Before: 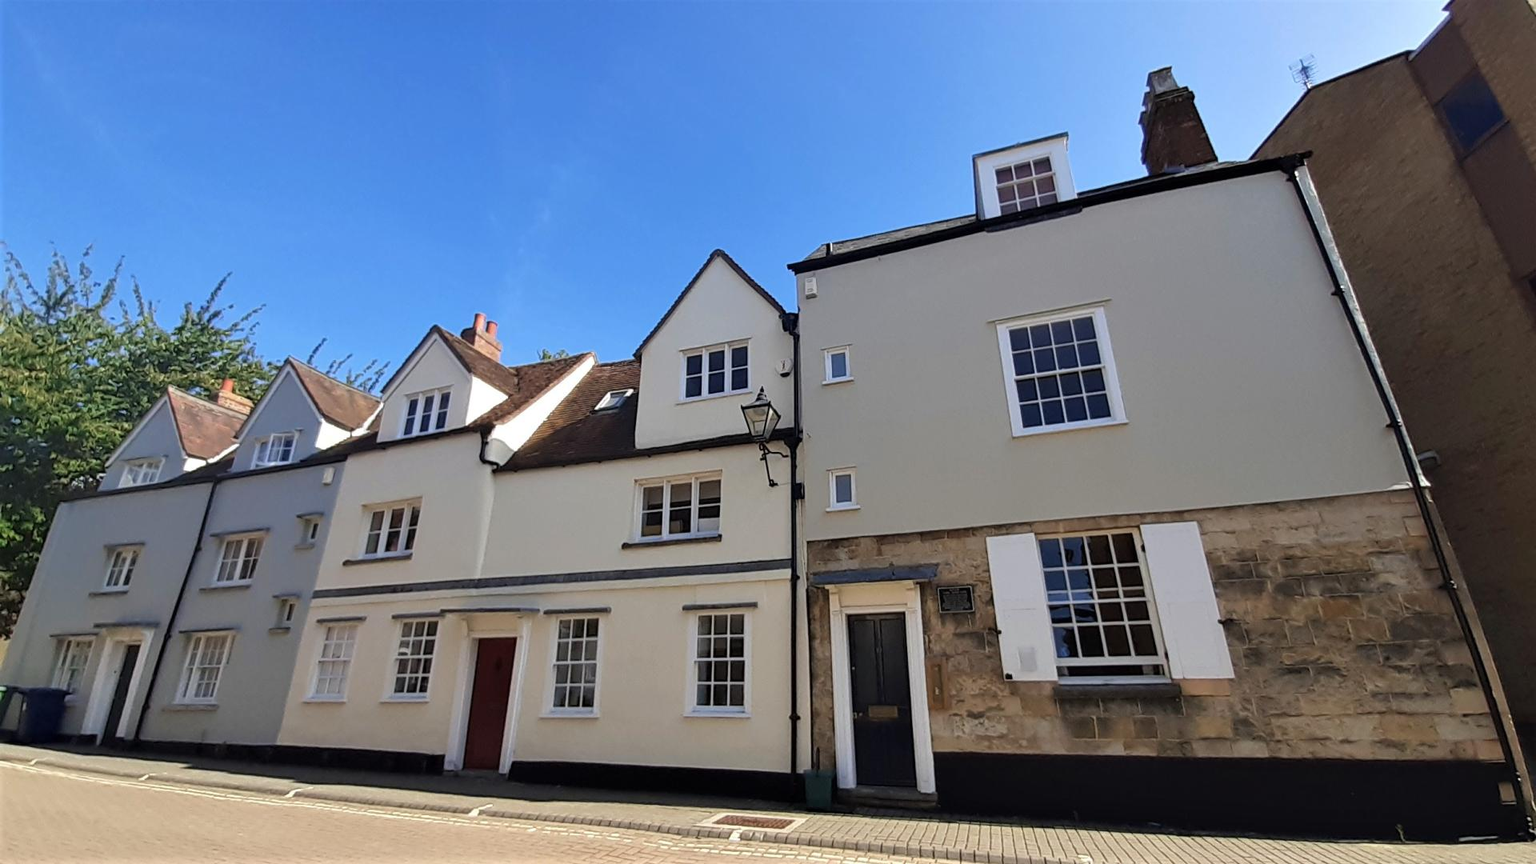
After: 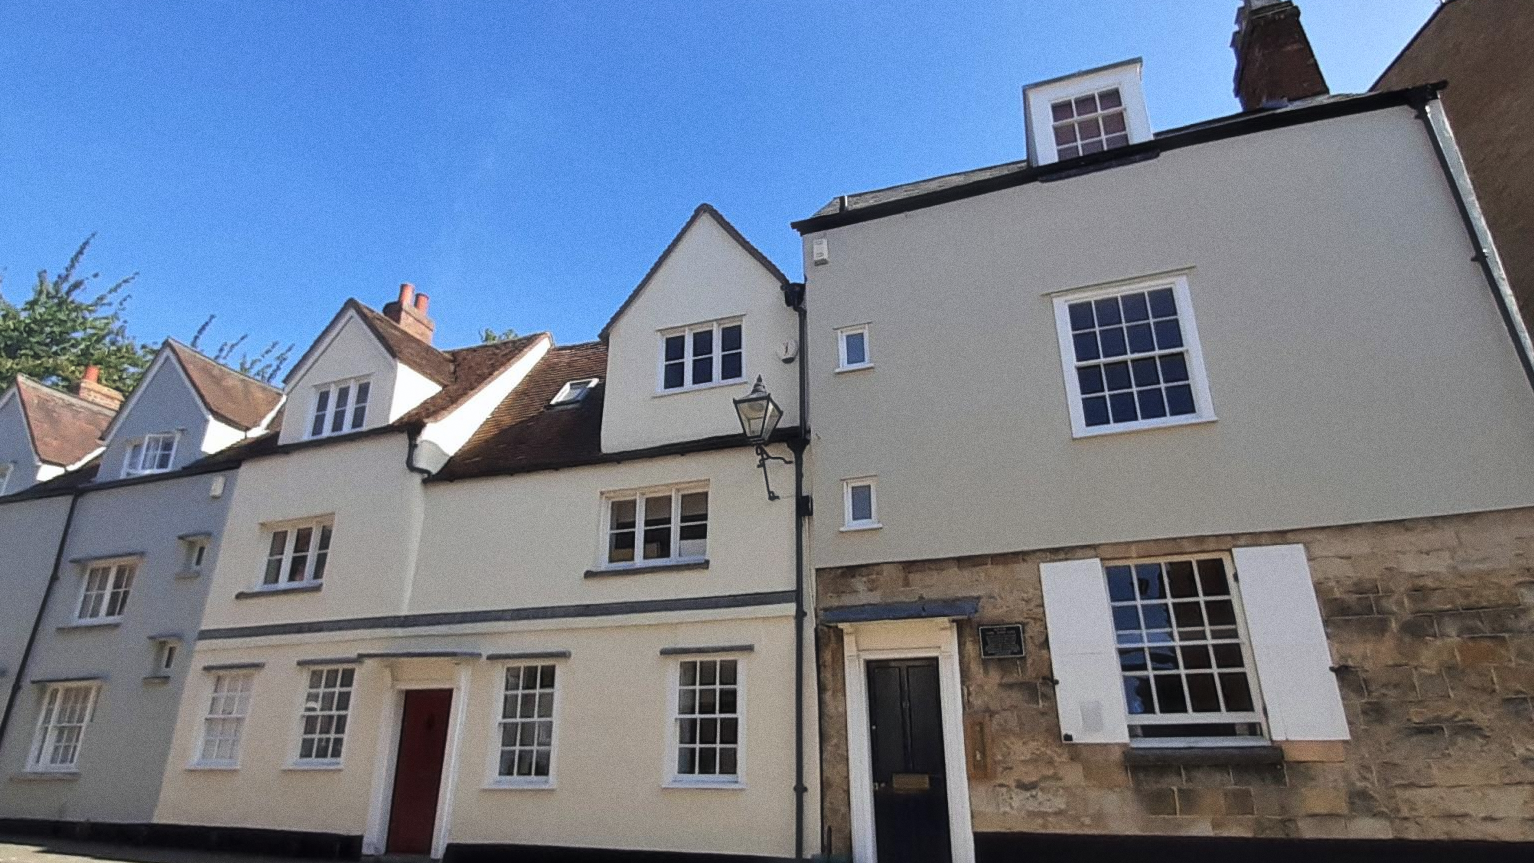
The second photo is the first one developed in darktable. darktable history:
crop and rotate: left 10.071%, top 10.071%, right 10.02%, bottom 10.02%
haze removal: strength -0.1, adaptive false
grain: coarseness 0.47 ISO
